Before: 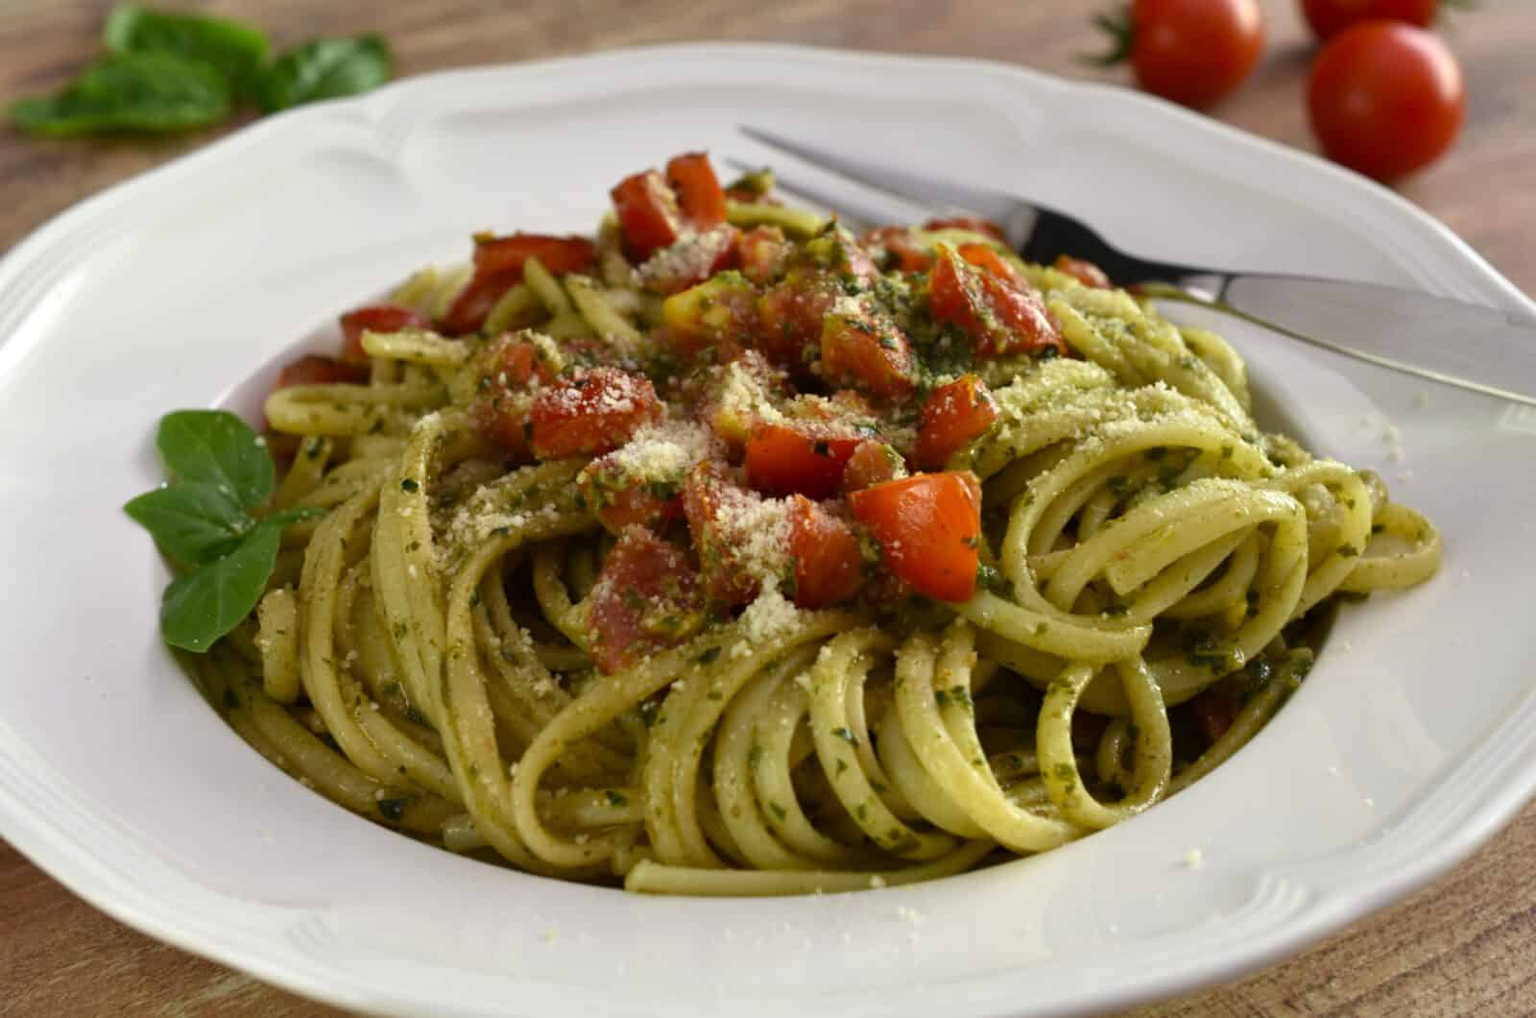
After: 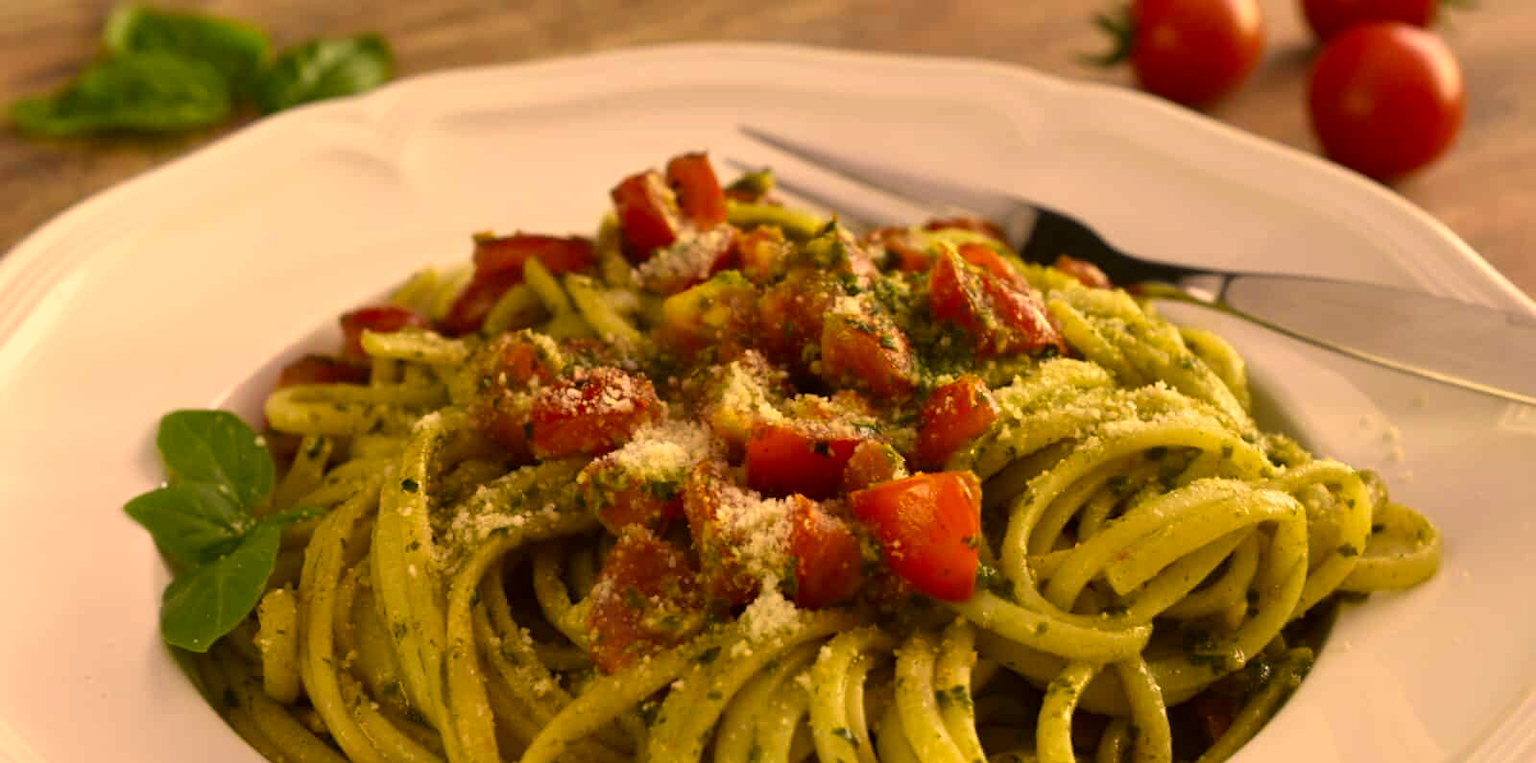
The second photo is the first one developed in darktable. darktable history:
crop: bottom 24.967%
color correction: highlights a* 17.94, highlights b* 35.39, shadows a* 1.48, shadows b* 6.42, saturation 1.01
